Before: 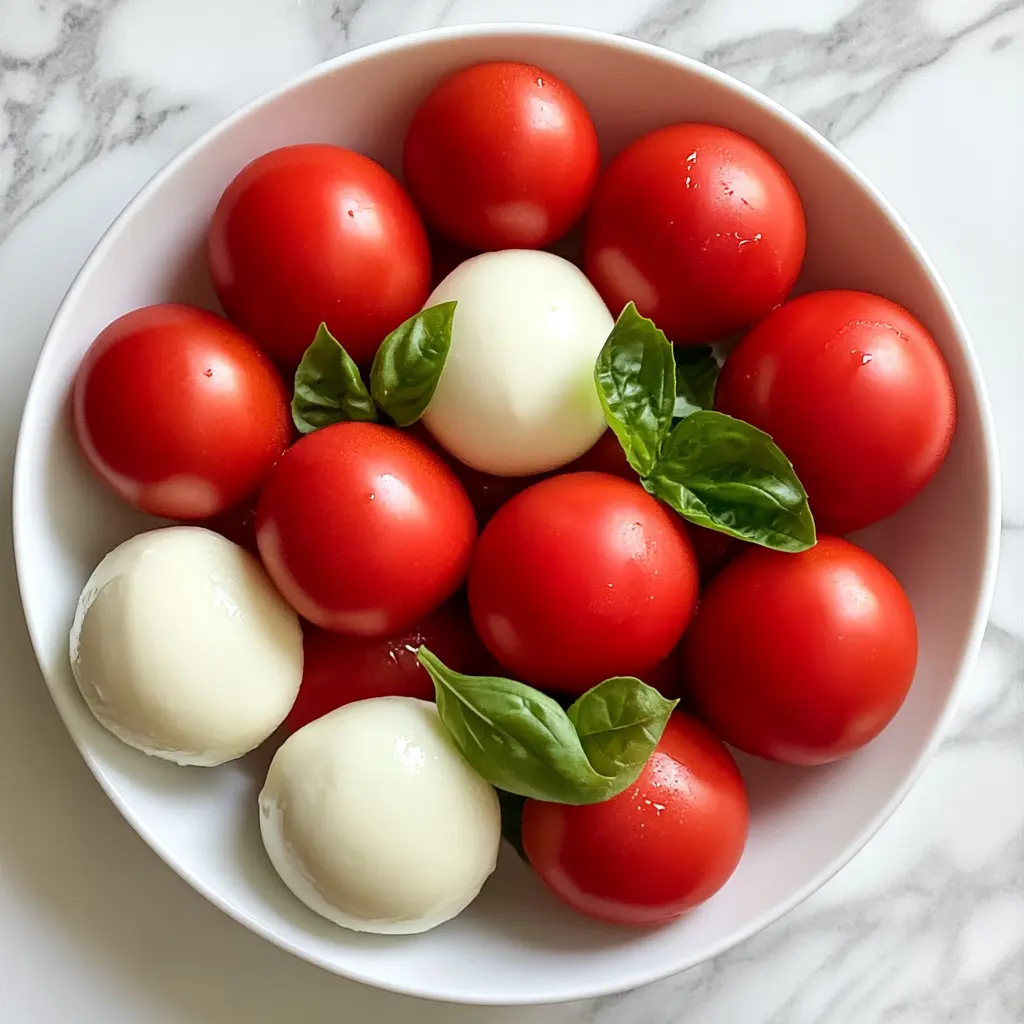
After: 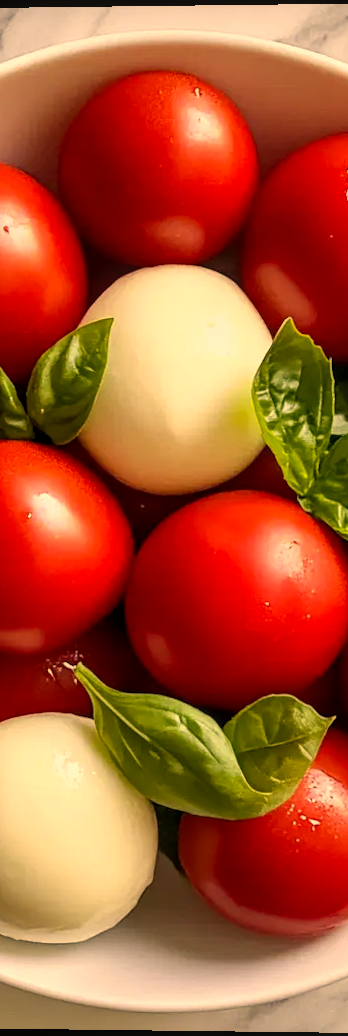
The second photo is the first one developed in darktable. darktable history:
local contrast: detail 130%
color correction: highlights a* 15, highlights b* 31.55
contrast equalizer: y [[0.5, 0.5, 0.472, 0.5, 0.5, 0.5], [0.5 ×6], [0.5 ×6], [0 ×6], [0 ×6]]
crop: left 33.36%, right 33.36%
white balance: emerald 1
vibrance: vibrance 0%
rotate and perspective: lens shift (vertical) 0.048, lens shift (horizontal) -0.024, automatic cropping off
